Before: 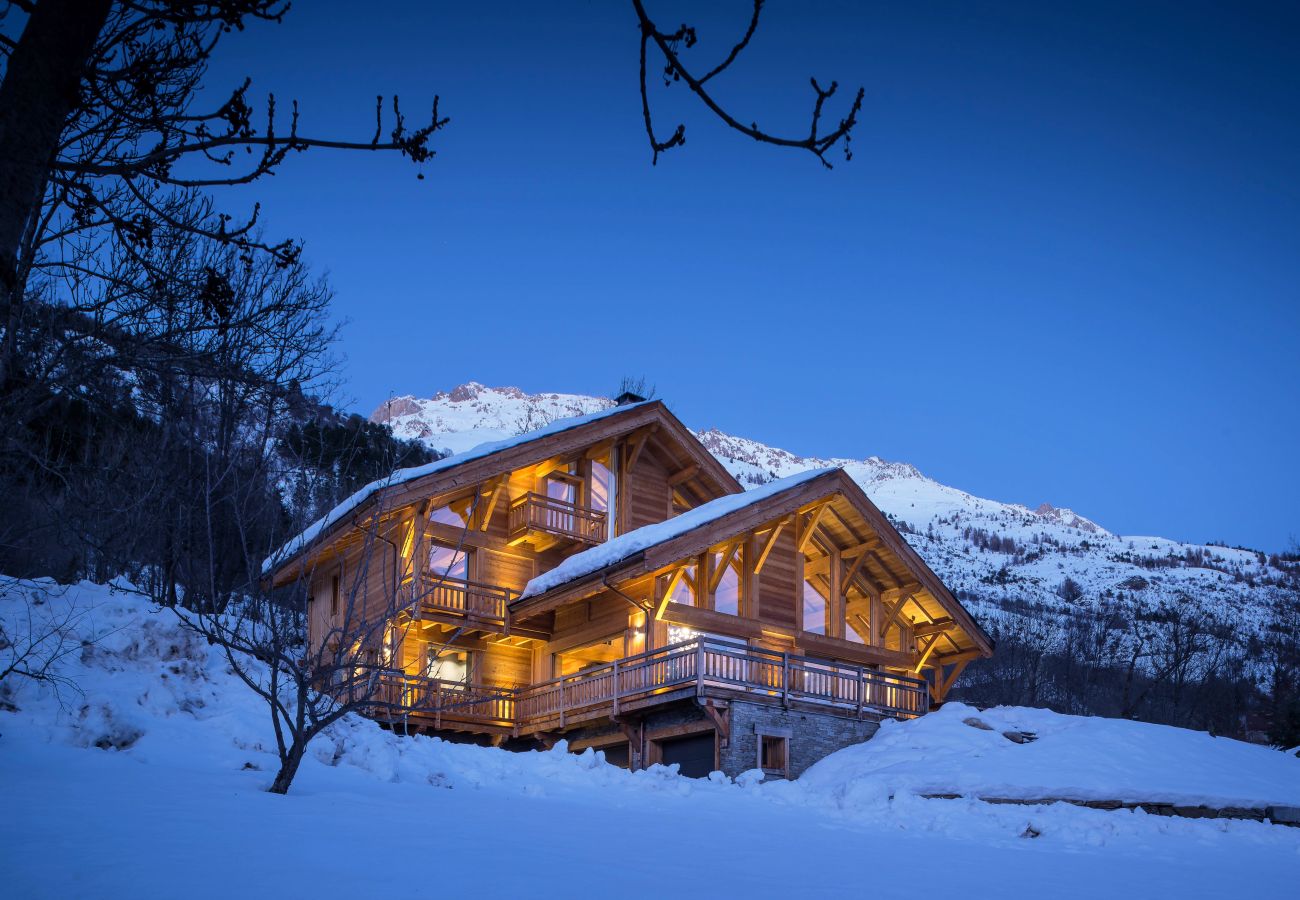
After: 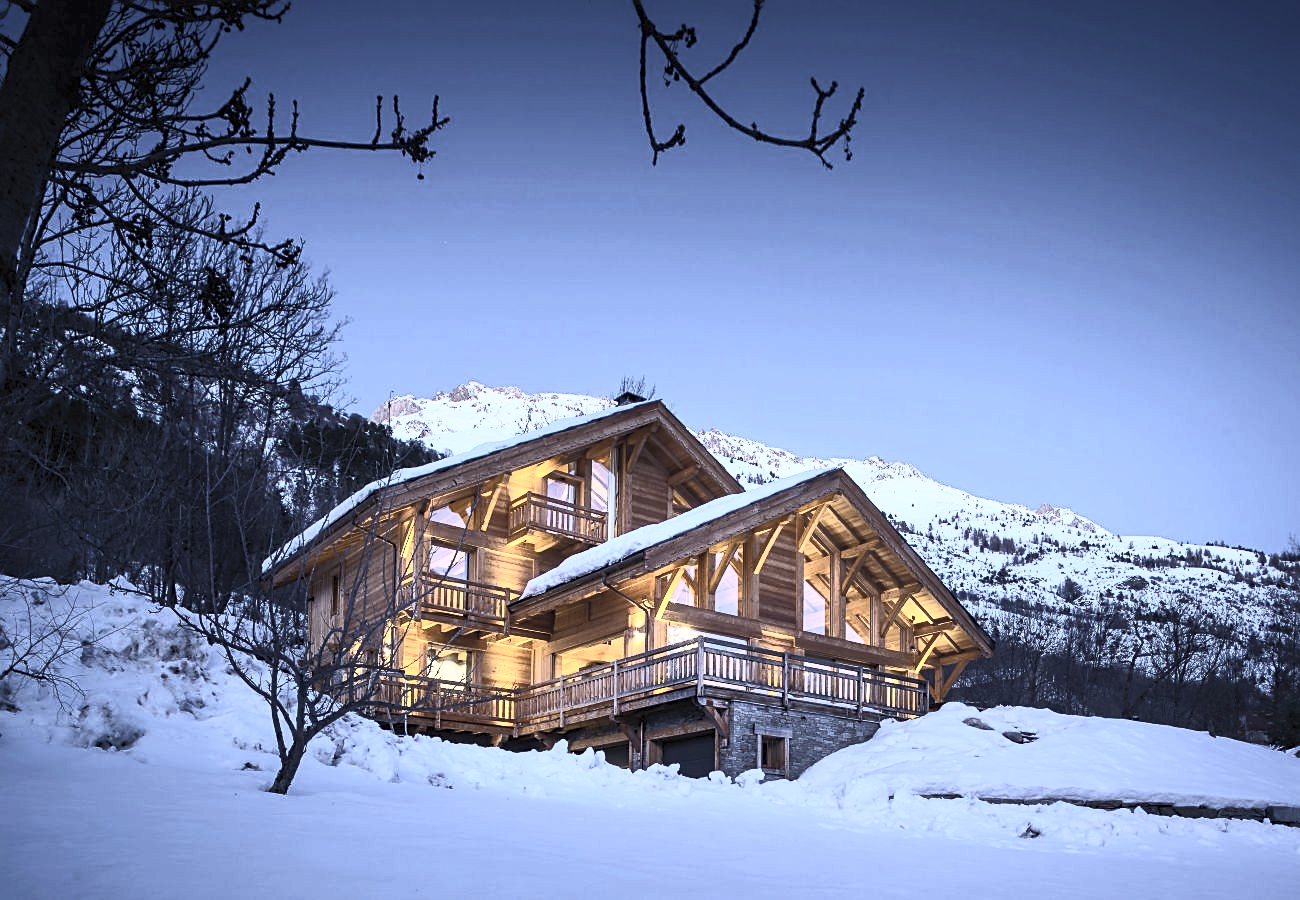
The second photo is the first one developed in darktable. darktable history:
contrast brightness saturation: contrast 0.57, brightness 0.57, saturation -0.34
sharpen: on, module defaults
